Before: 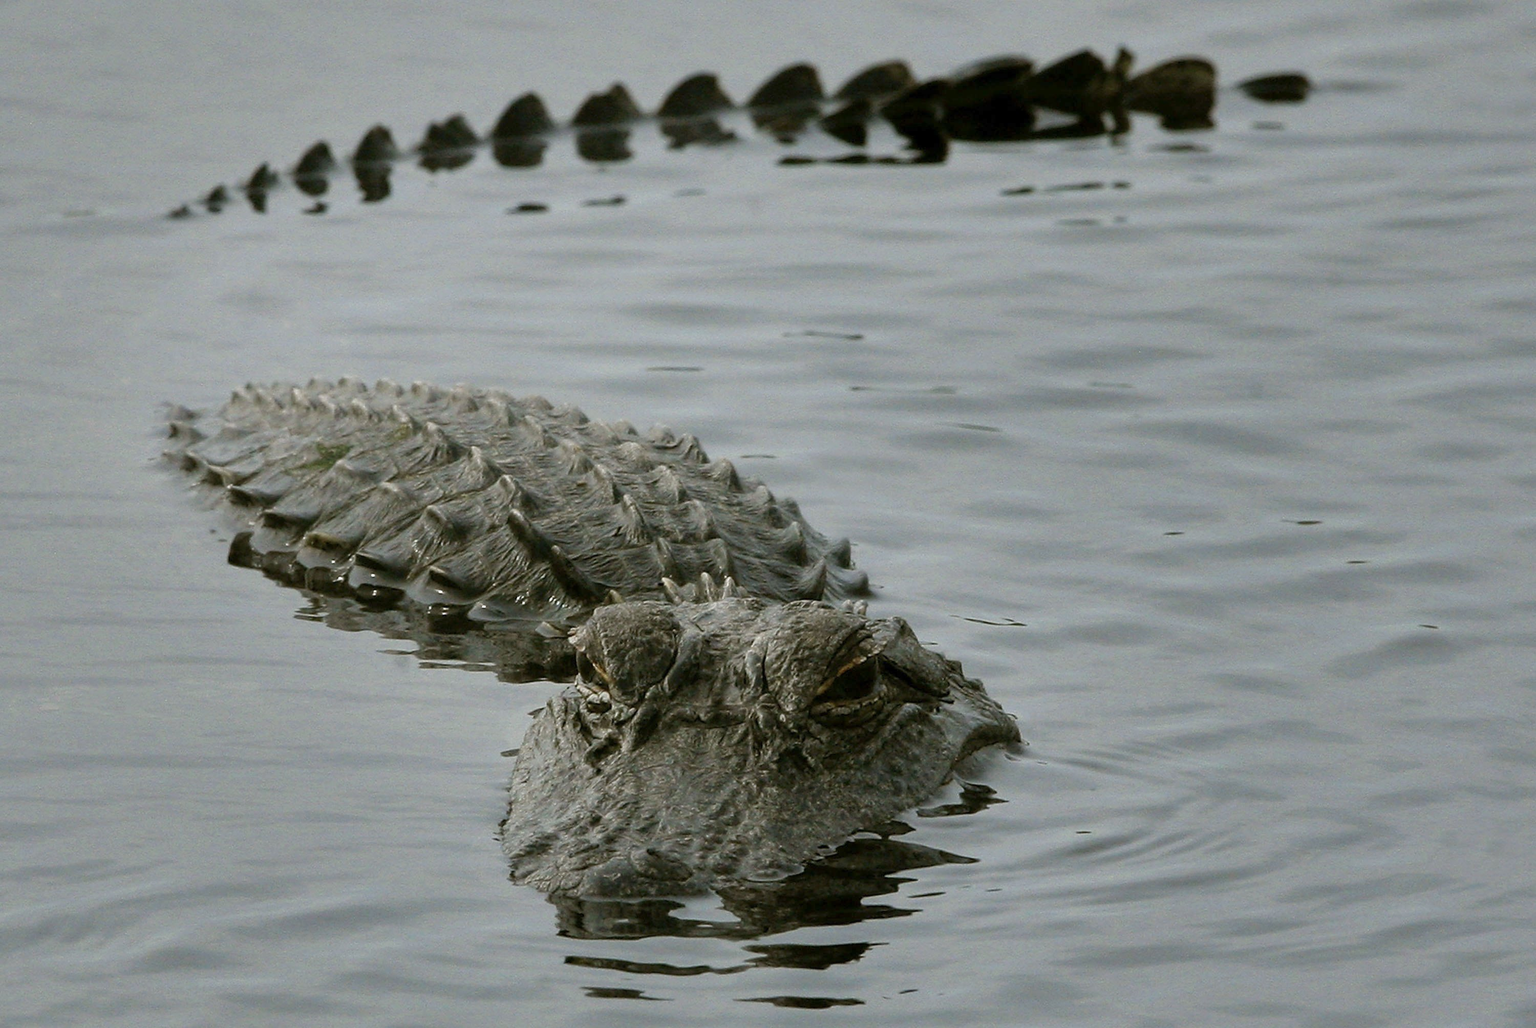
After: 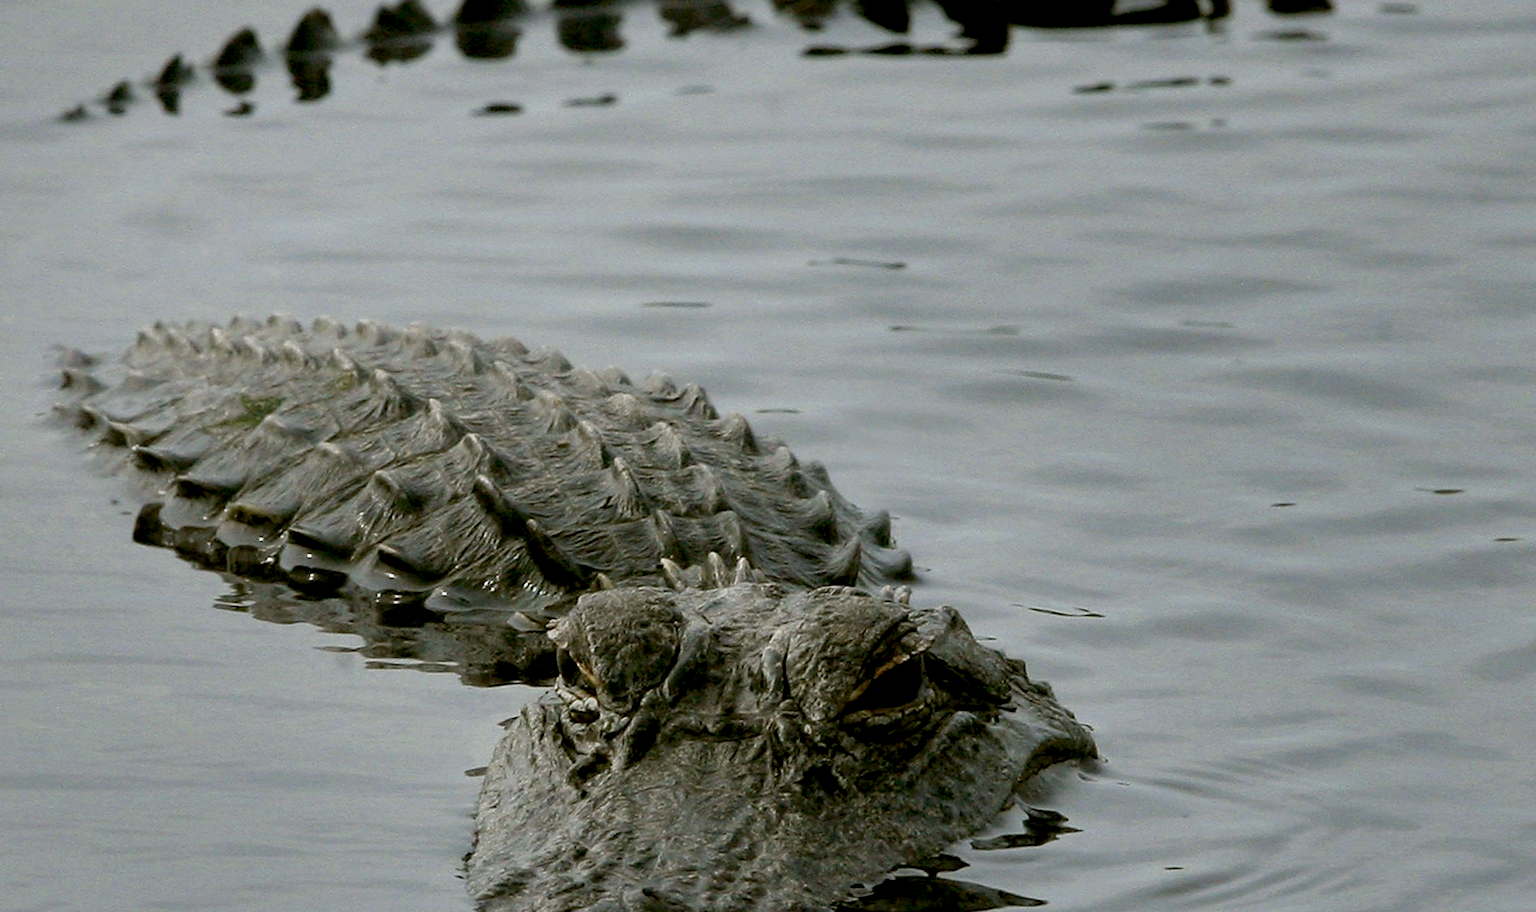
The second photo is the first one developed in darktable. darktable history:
exposure: black level correction 0.01, exposure 0.017 EV, compensate highlight preservation false
crop: left 7.755%, top 11.571%, right 10.038%, bottom 15.437%
